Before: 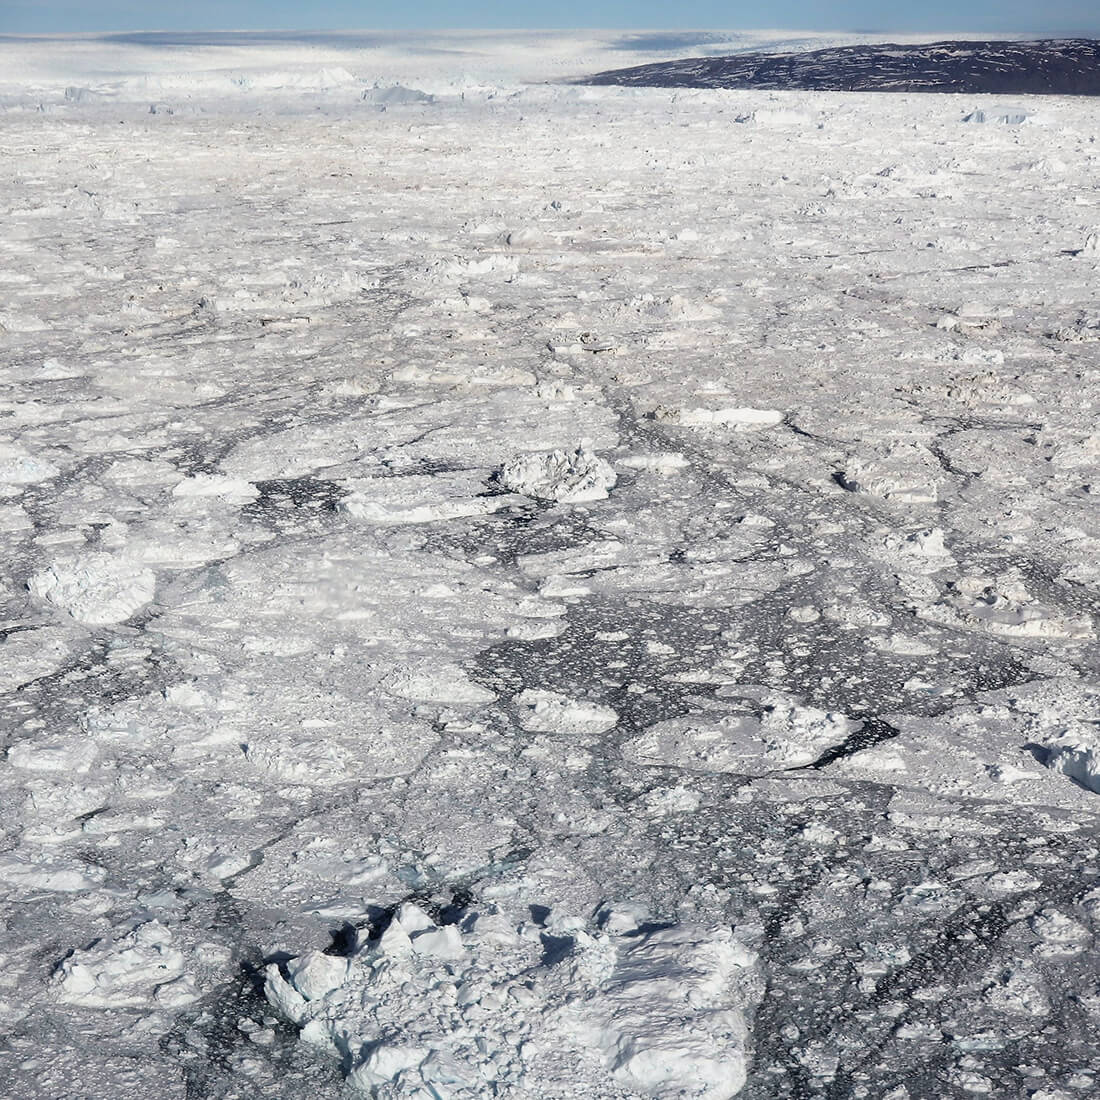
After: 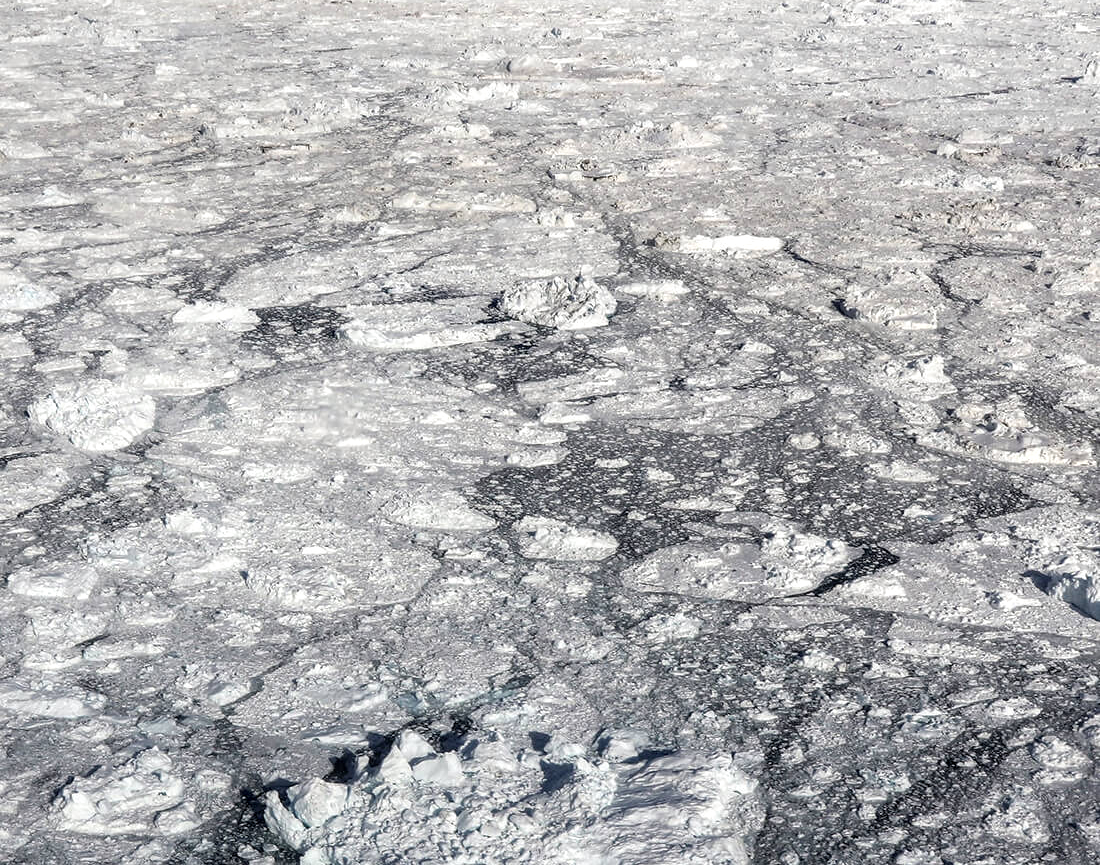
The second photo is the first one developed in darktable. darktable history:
exposure: exposure -0.151 EV, compensate highlight preservation false
local contrast: detail 130%
crop and rotate: top 15.774%, bottom 5.506%
shadows and highlights: radius 44.78, white point adjustment 6.64, compress 79.65%, highlights color adjustment 78.42%, soften with gaussian
